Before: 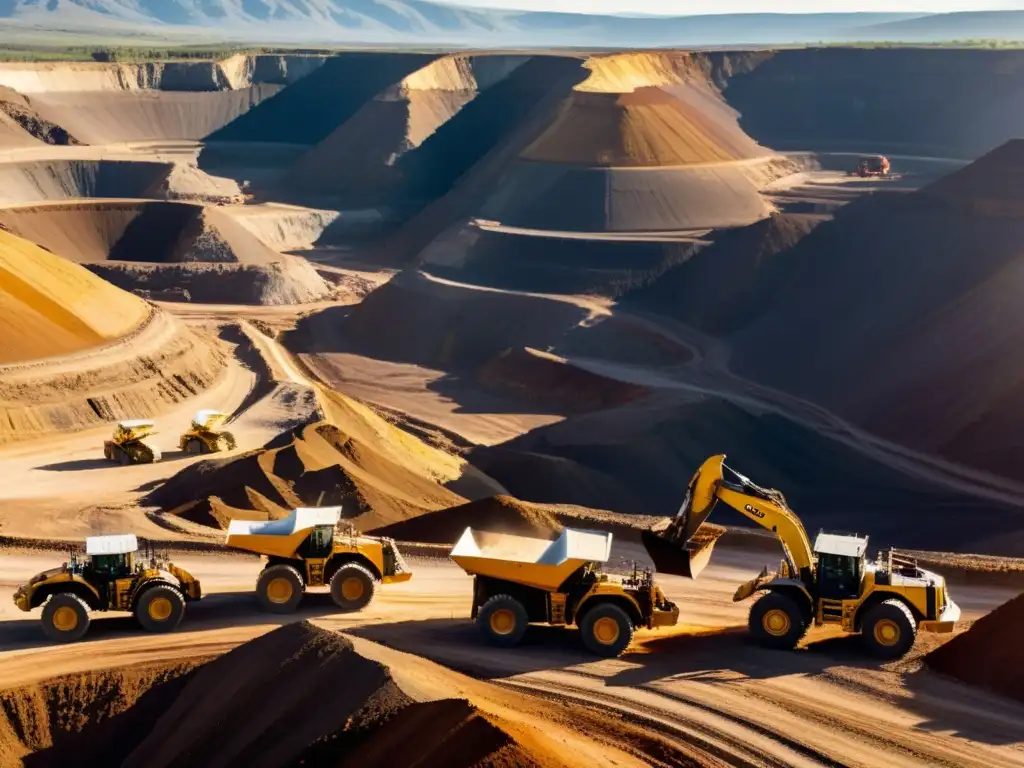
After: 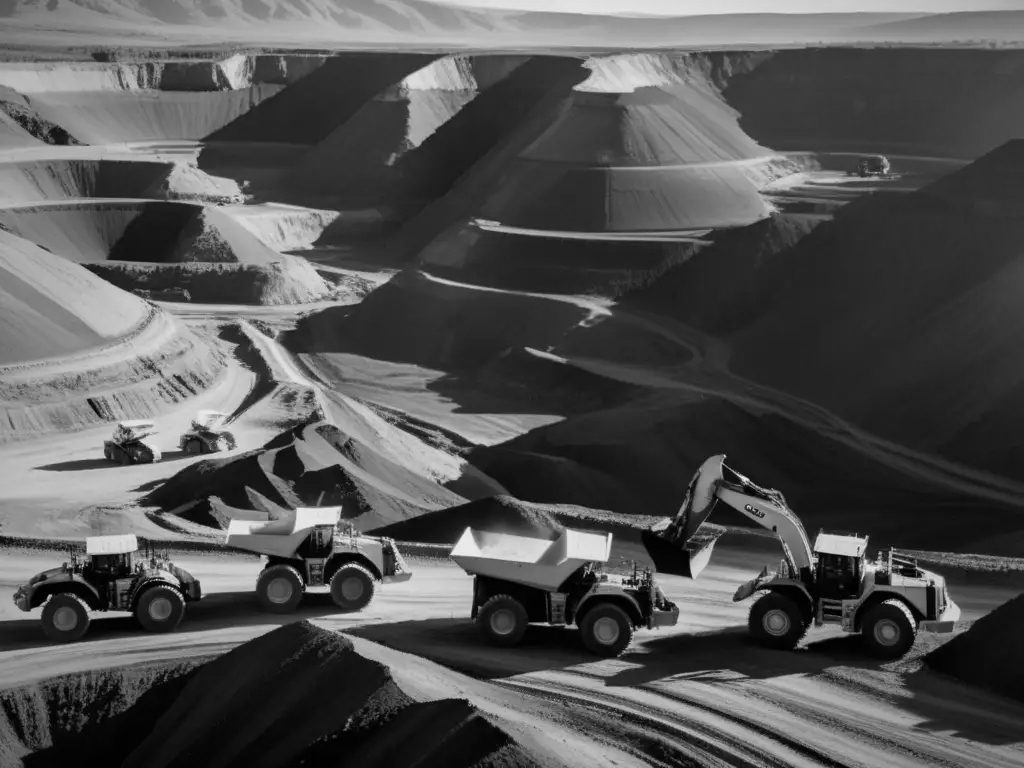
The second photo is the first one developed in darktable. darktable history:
monochrome: a -92.57, b 58.91
white balance: emerald 1
vignetting: fall-off start 74.49%, fall-off radius 65.9%, brightness -0.628, saturation -0.68
